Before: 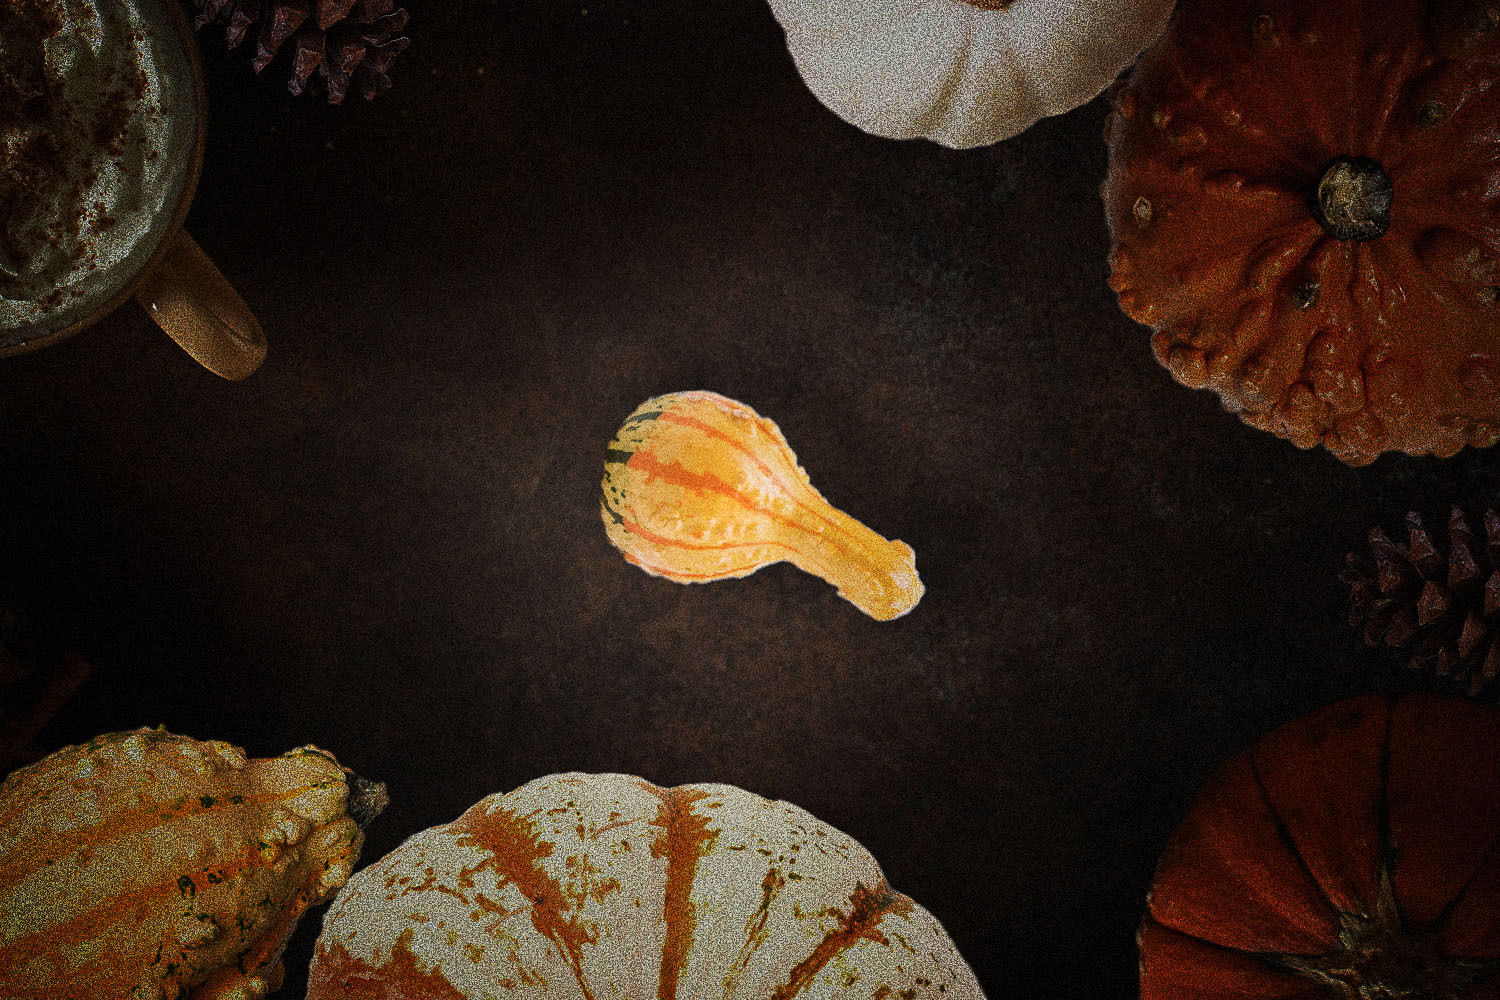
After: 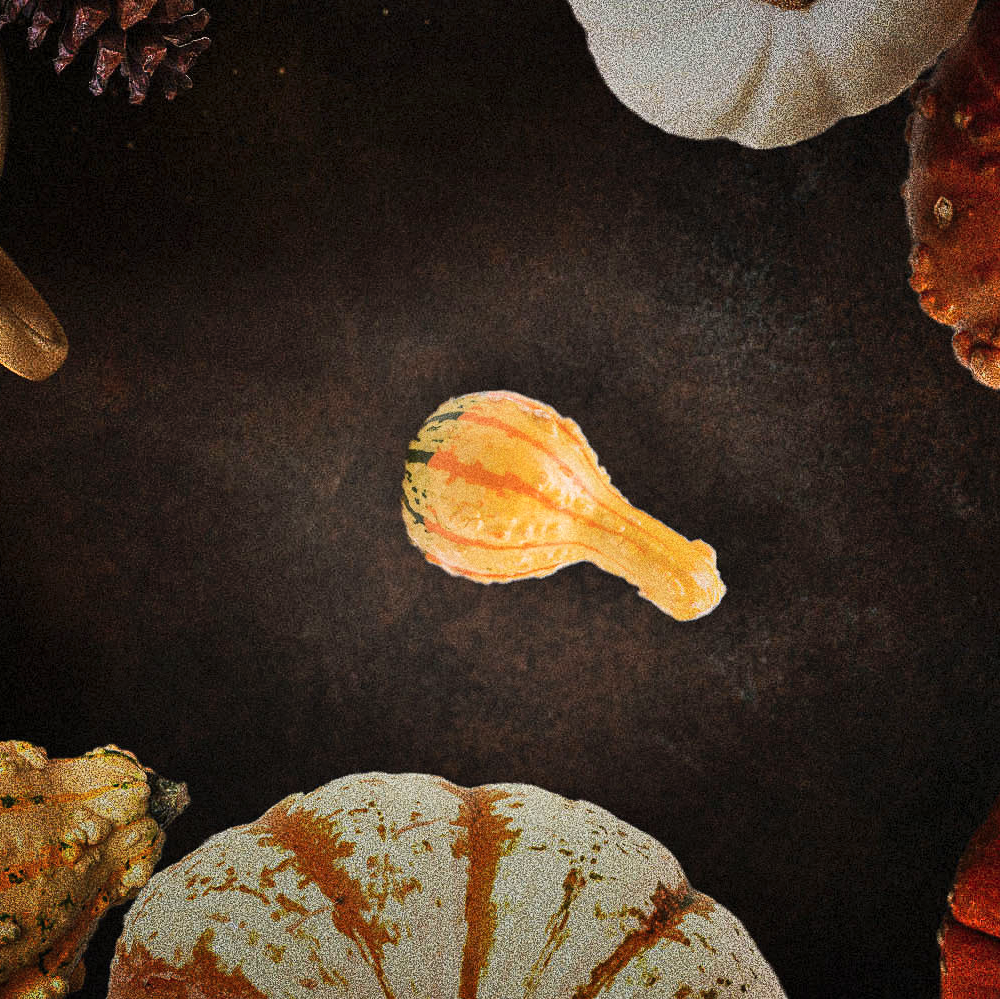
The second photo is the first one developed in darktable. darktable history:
crop and rotate: left 13.378%, right 19.933%
exposure: exposure 0.127 EV, compensate exposure bias true, compensate highlight preservation false
shadows and highlights: low approximation 0.01, soften with gaussian
